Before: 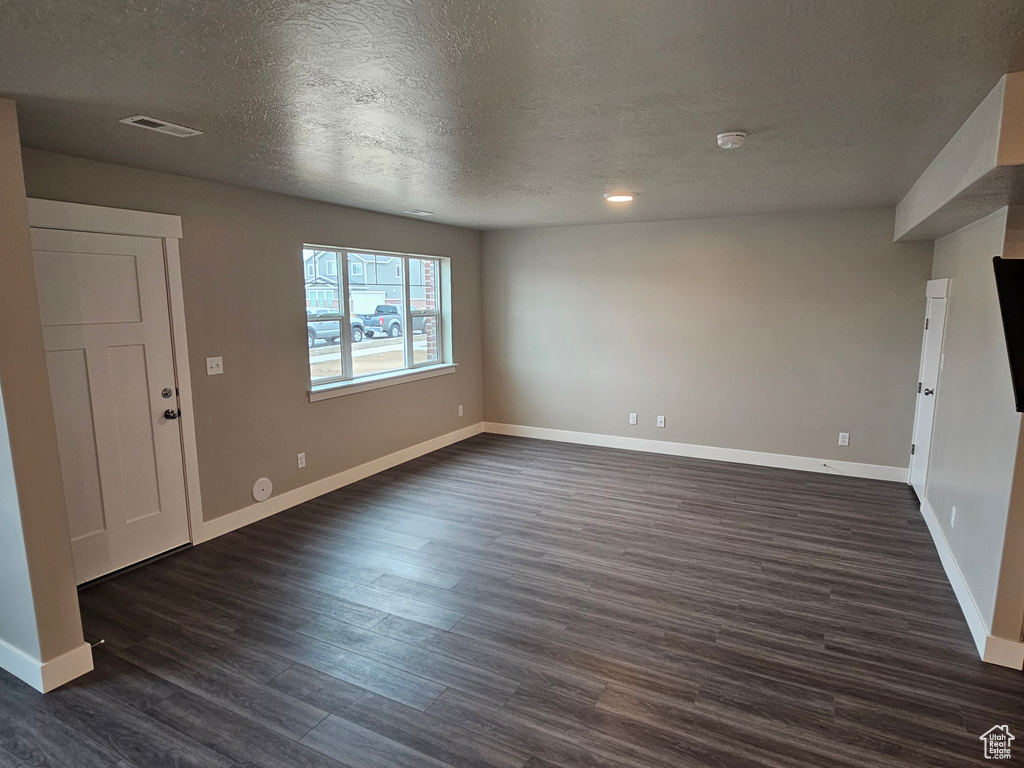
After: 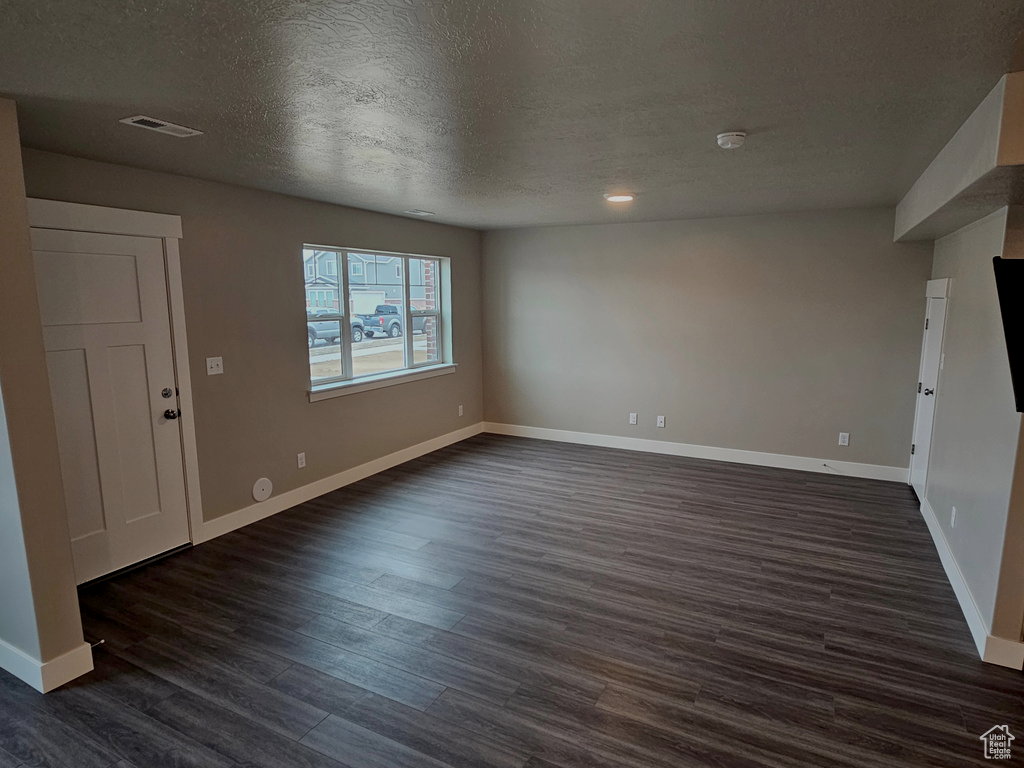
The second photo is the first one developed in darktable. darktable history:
exposure: black level correction 0.009, exposure -0.659 EV, compensate exposure bias true, compensate highlight preservation false
